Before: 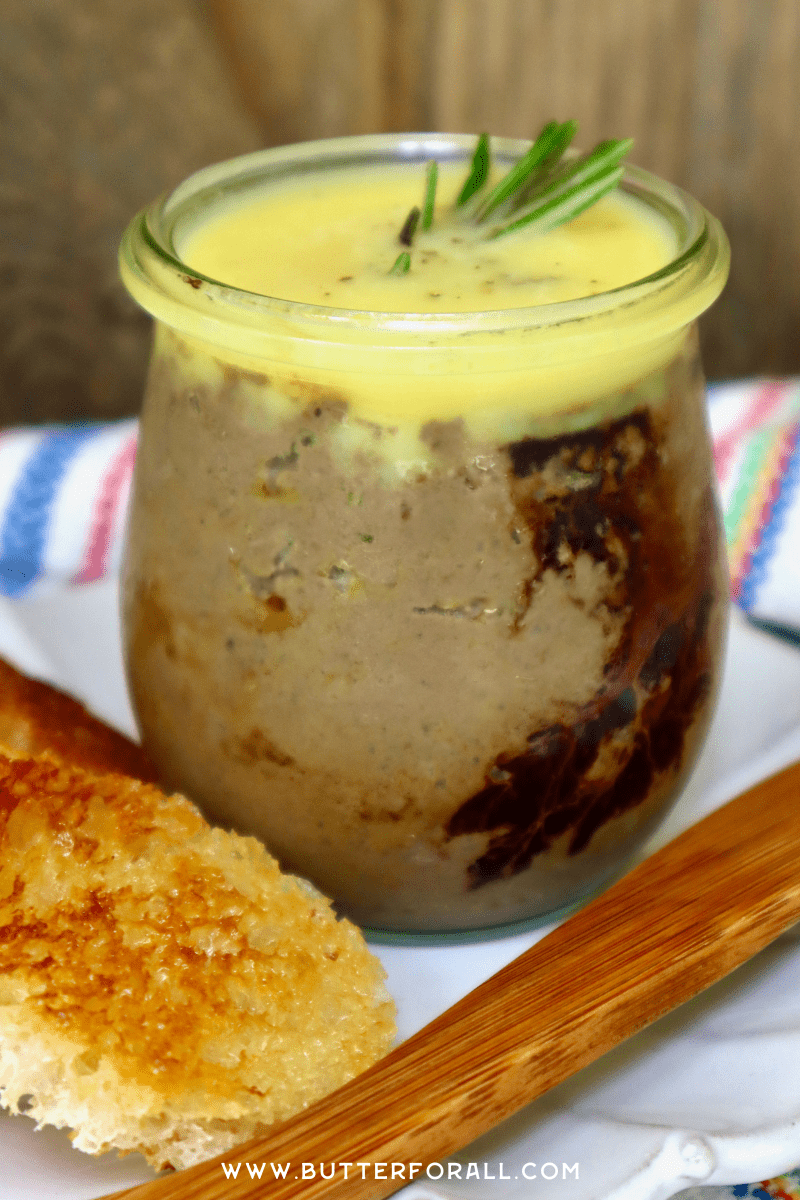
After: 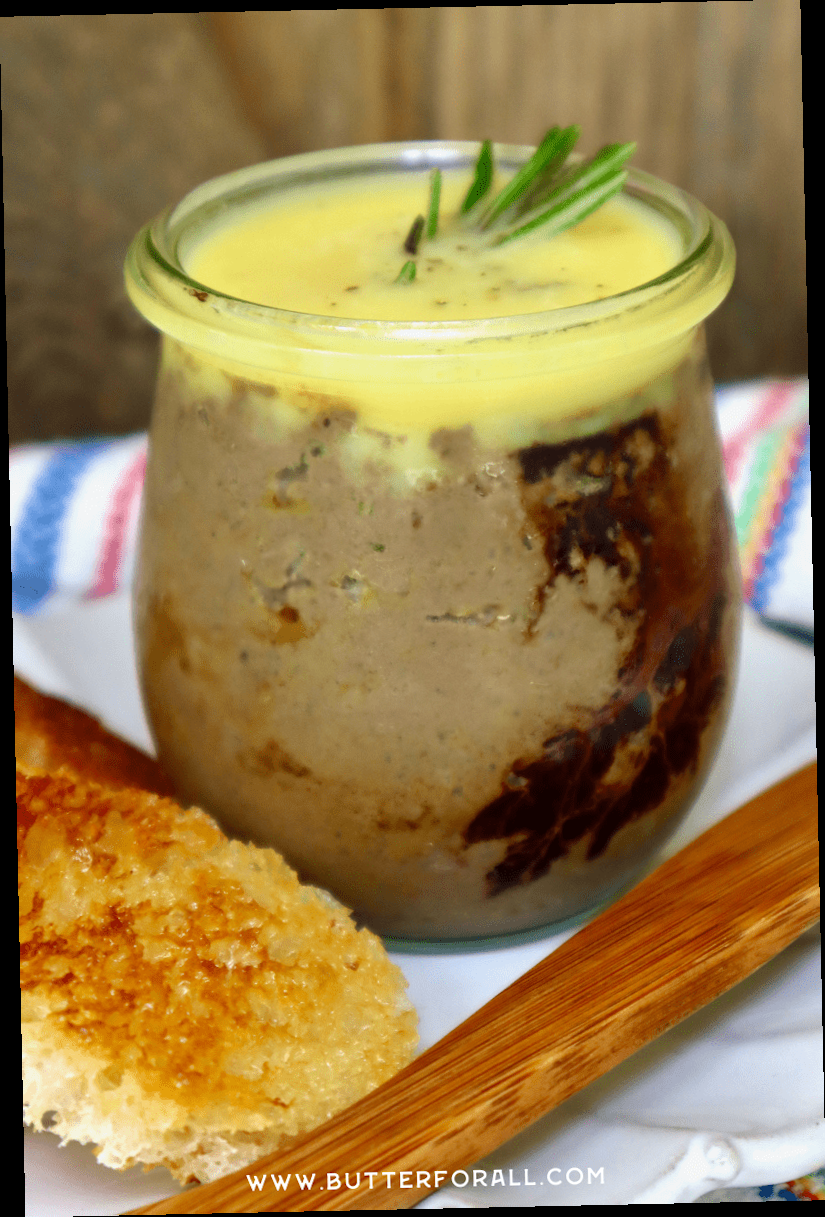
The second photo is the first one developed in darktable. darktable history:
rotate and perspective: rotation -1.24°, automatic cropping off
base curve: curves: ch0 [(0, 0) (0.297, 0.298) (1, 1)], preserve colors none
